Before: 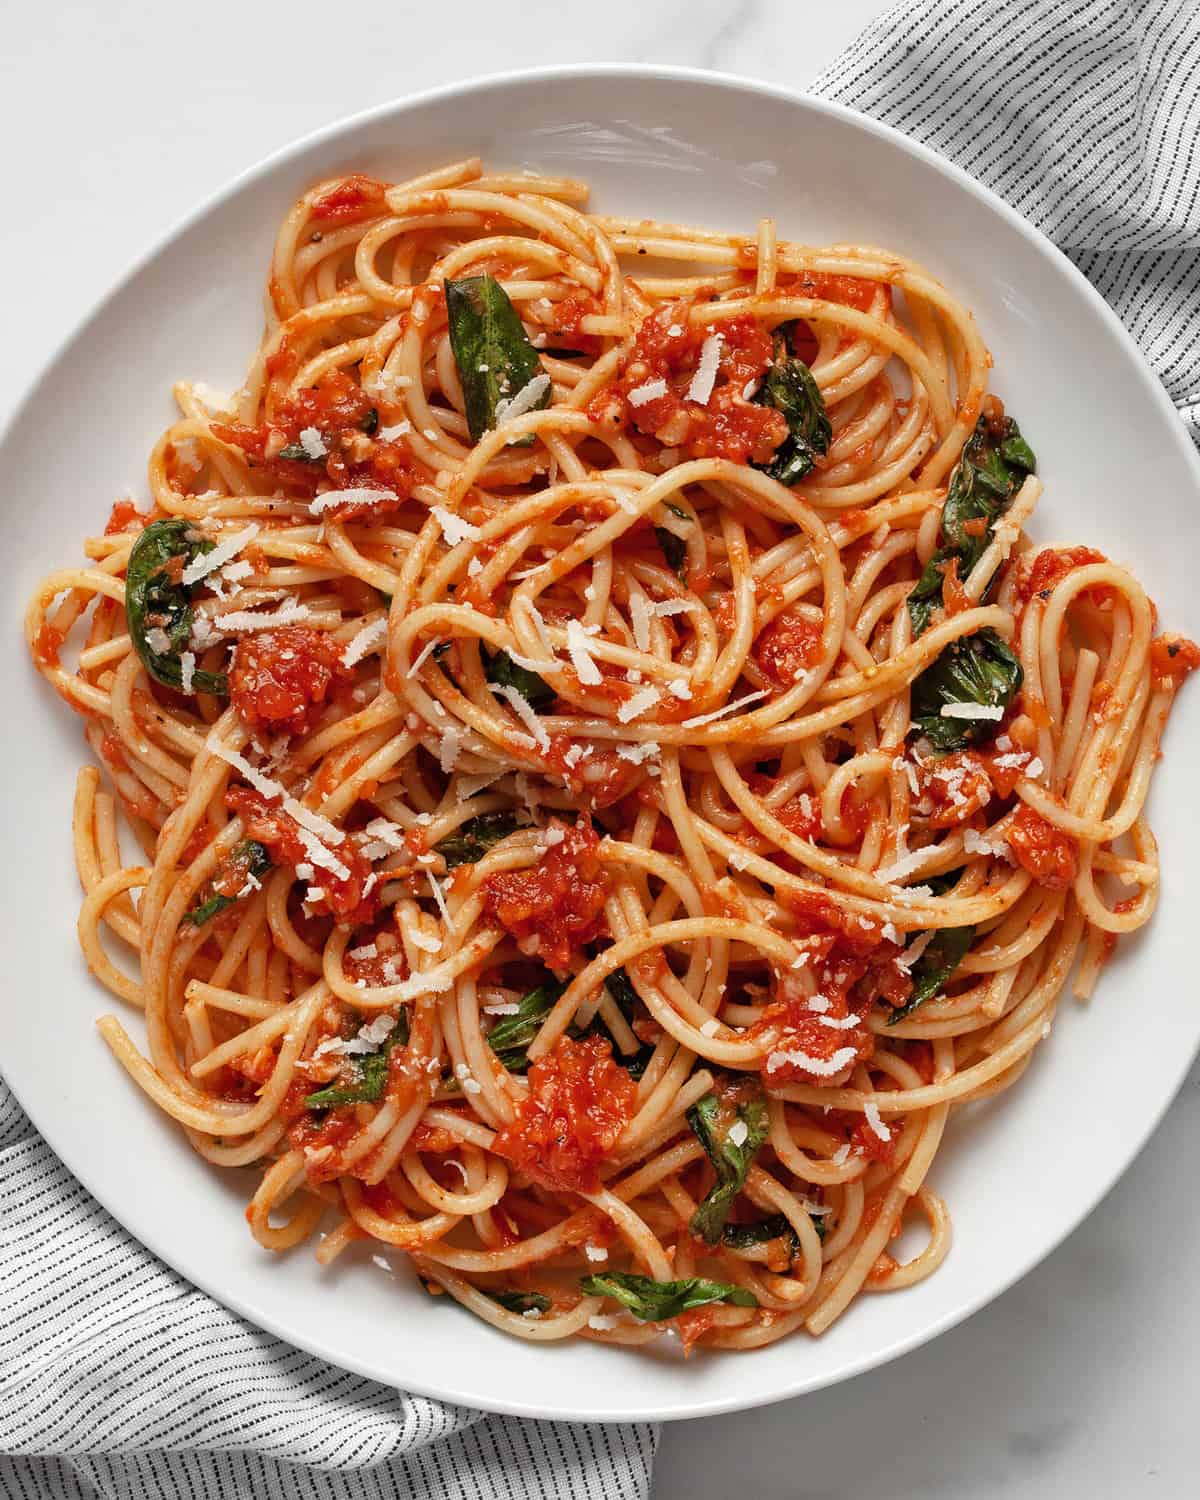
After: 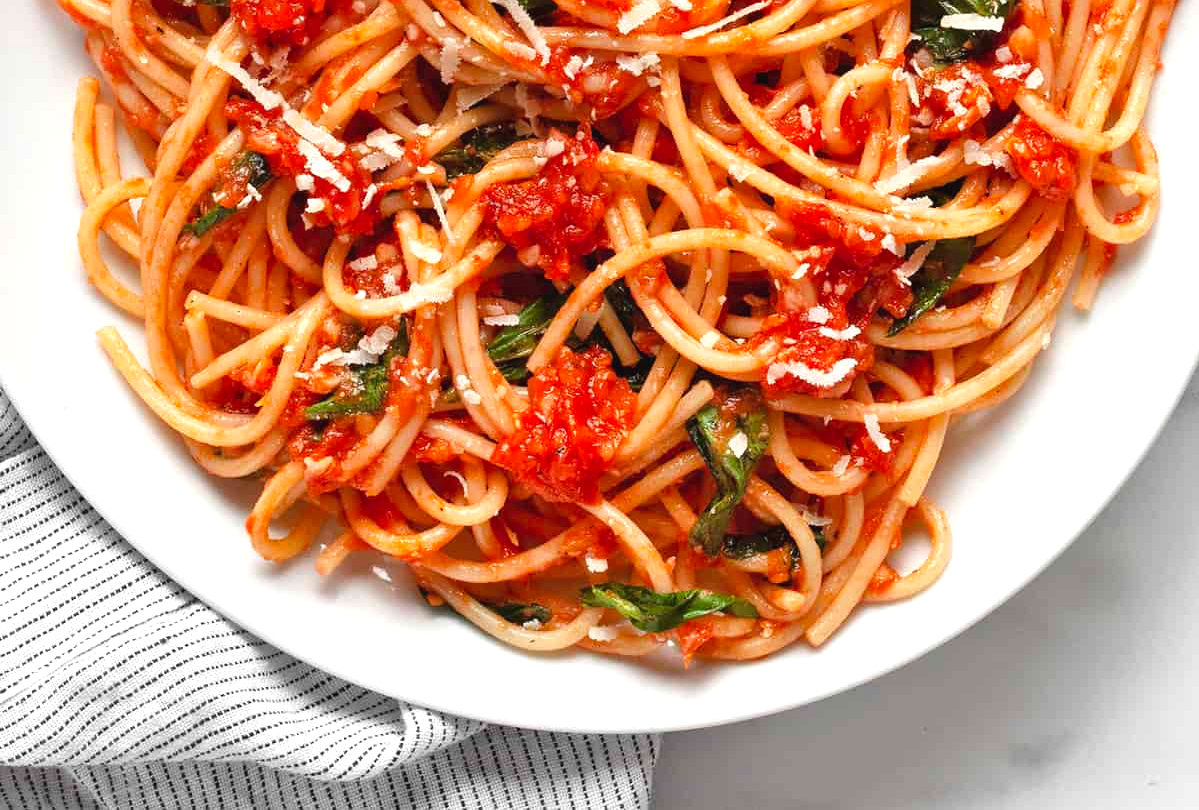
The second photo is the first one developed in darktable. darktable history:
crop and rotate: top 45.978%, right 0.079%
exposure: black level correction -0.002, exposure 0.542 EV, compensate highlight preservation false
